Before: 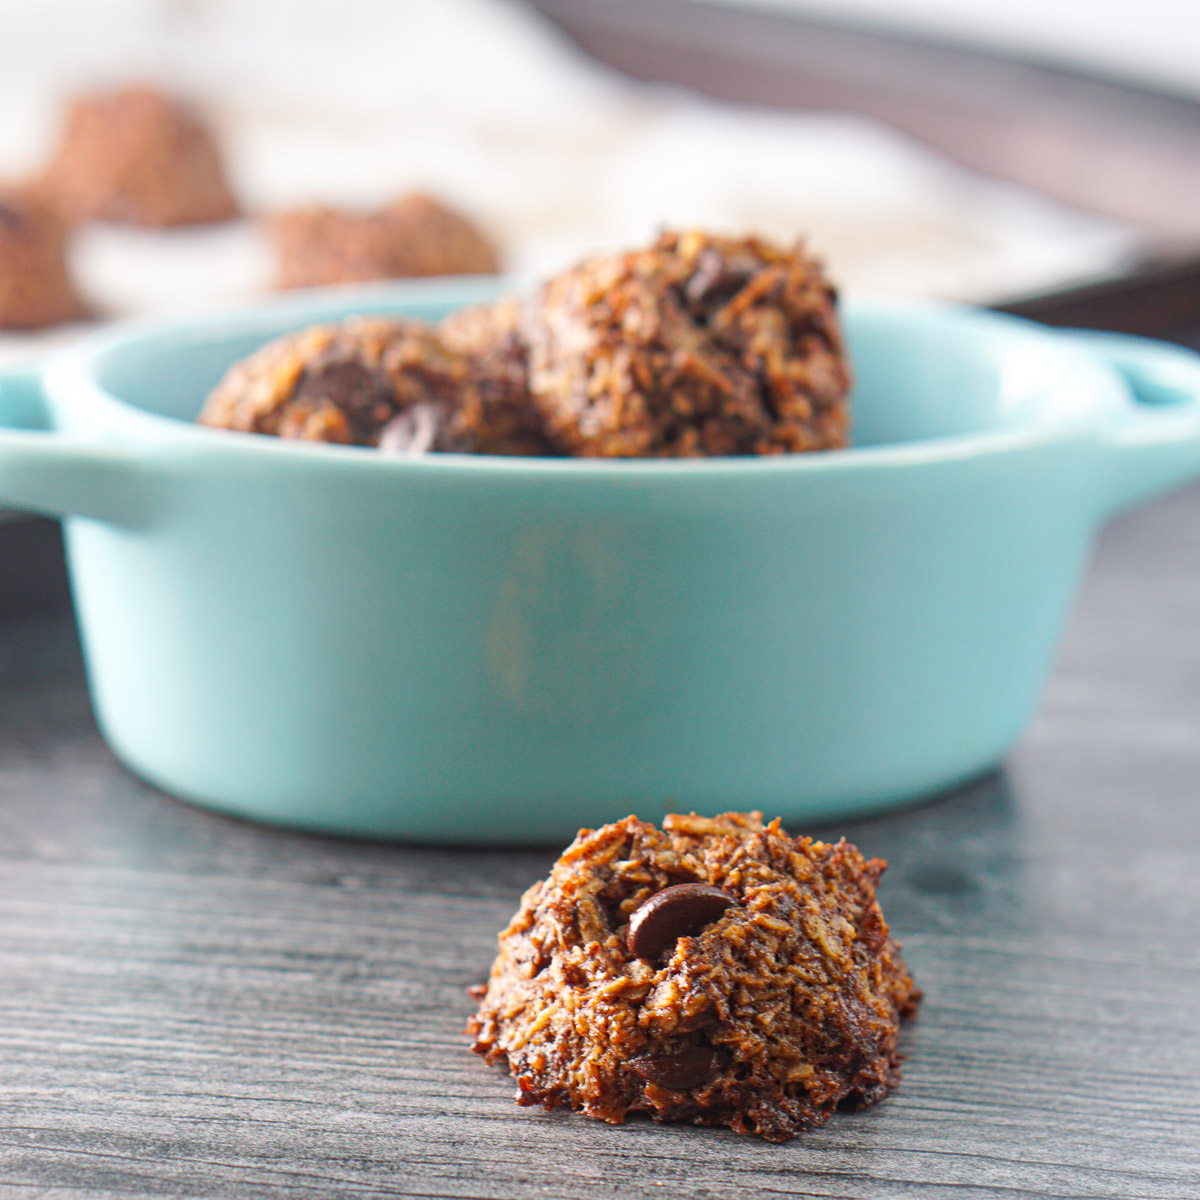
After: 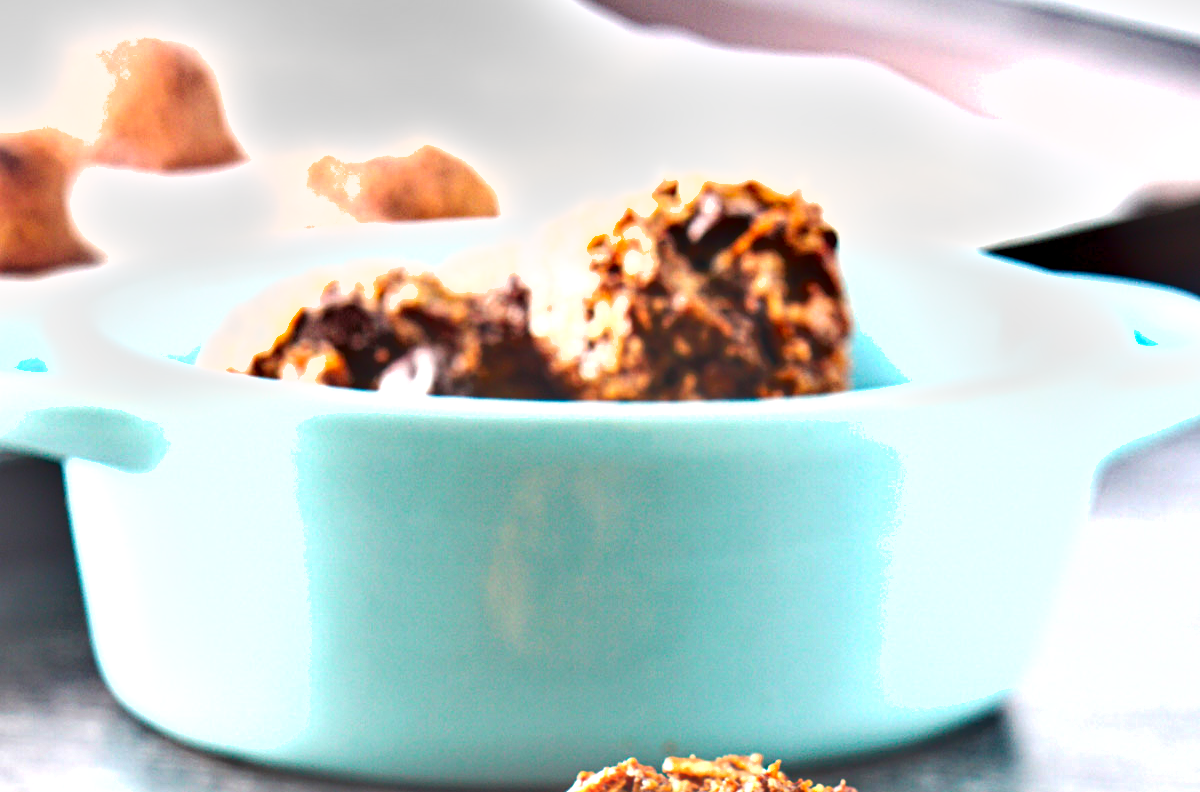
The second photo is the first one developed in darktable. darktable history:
exposure: black level correction -0.005, exposure 1 EV, compensate exposure bias true, compensate highlight preservation false
contrast equalizer: y [[0.5 ×6], [0.5 ×6], [0.5, 0.5, 0.501, 0.545, 0.707, 0.863], [0 ×6], [0 ×6]]
crop and rotate: top 4.799%, bottom 29.168%
shadows and highlights: low approximation 0.01, soften with gaussian
contrast brightness saturation: saturation -0.052
